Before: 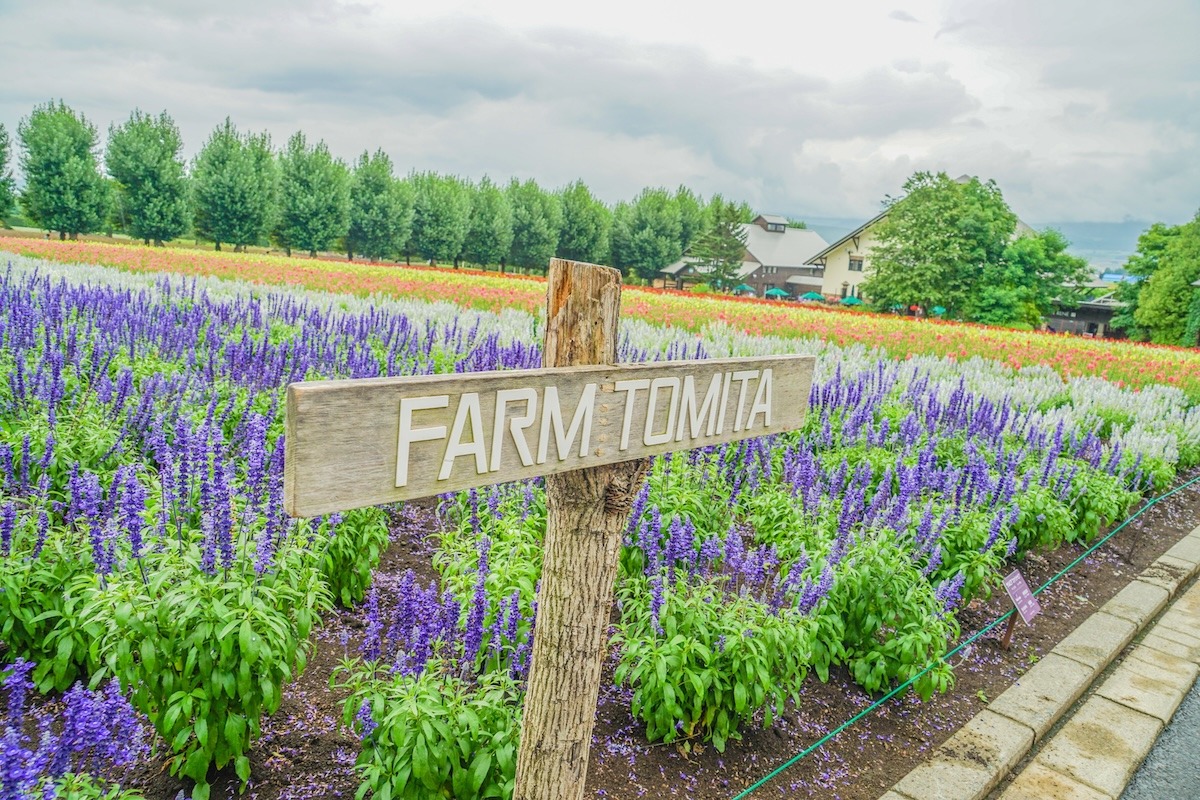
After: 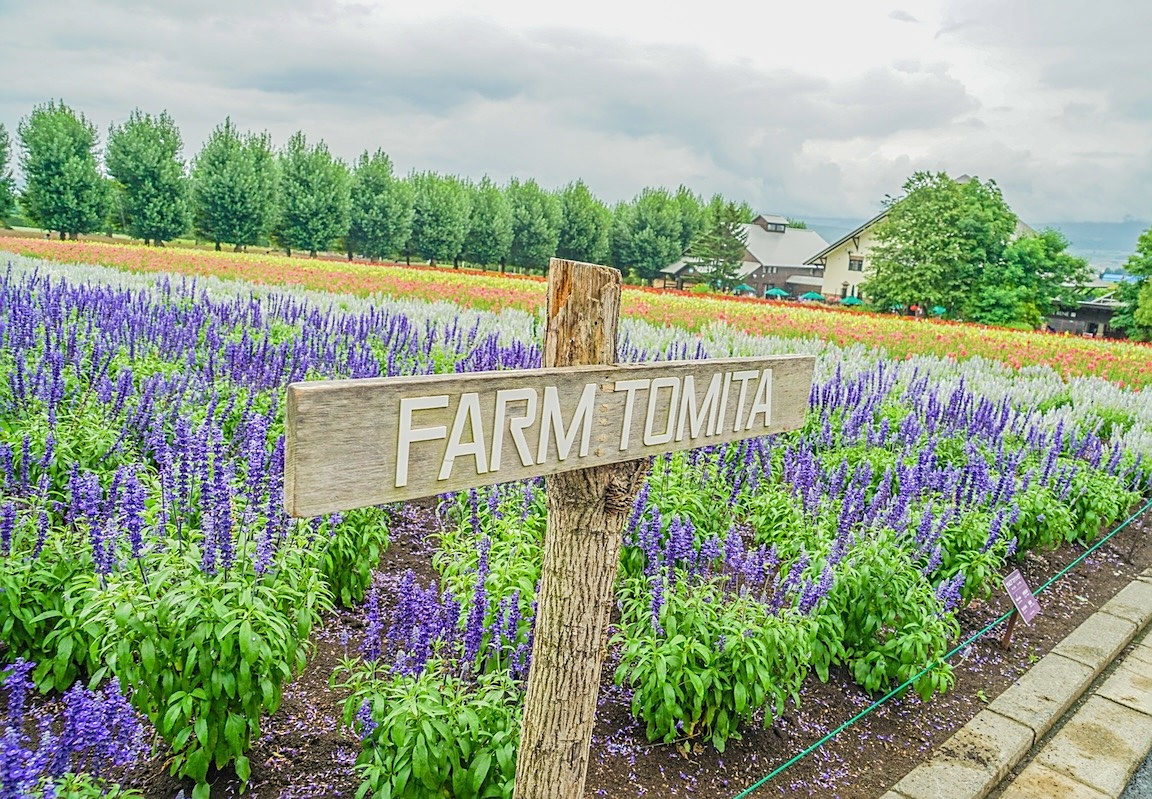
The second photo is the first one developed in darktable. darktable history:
sharpen: on, module defaults
crop: right 3.926%, bottom 0.017%
